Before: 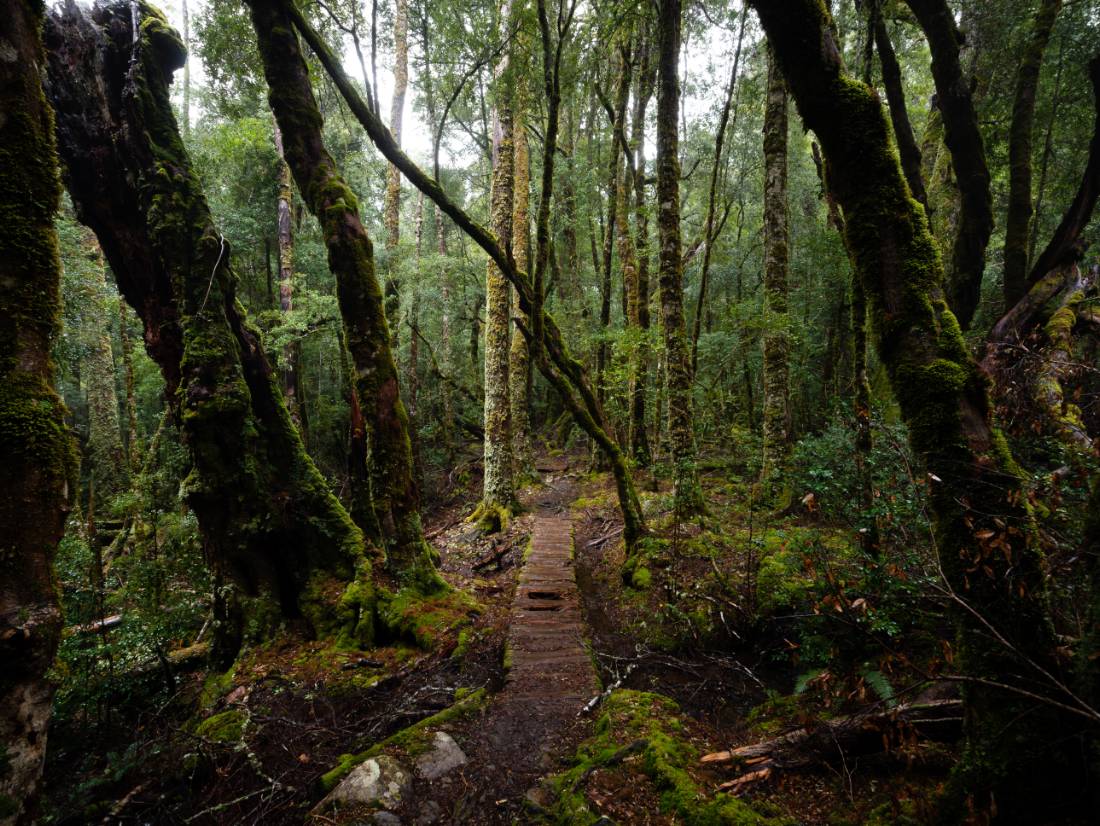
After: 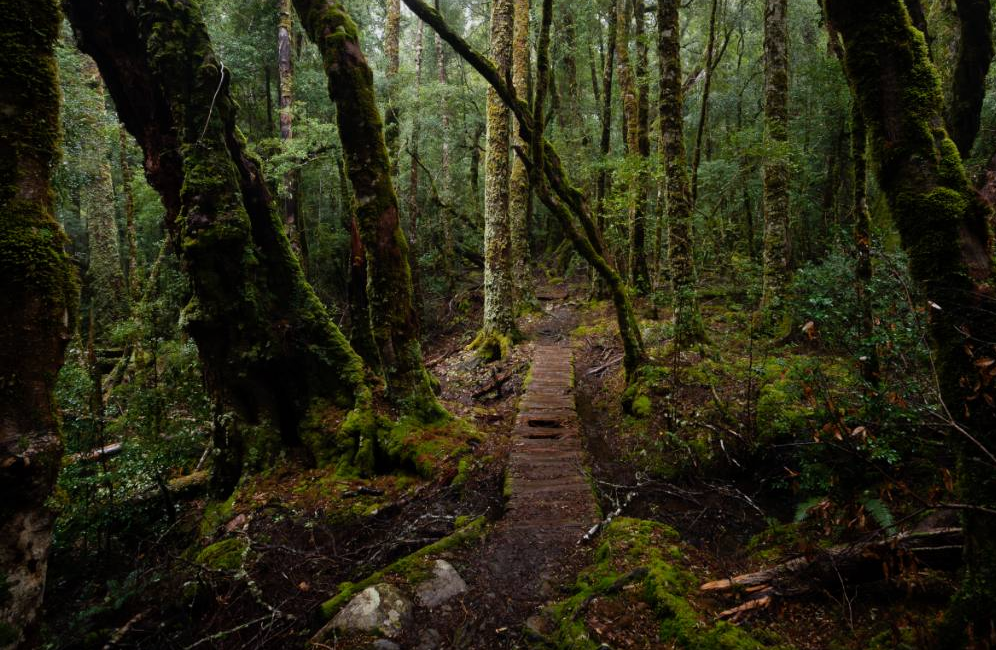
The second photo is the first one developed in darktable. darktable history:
exposure: exposure -0.293 EV, compensate highlight preservation false
crop: top 20.916%, right 9.437%, bottom 0.316%
